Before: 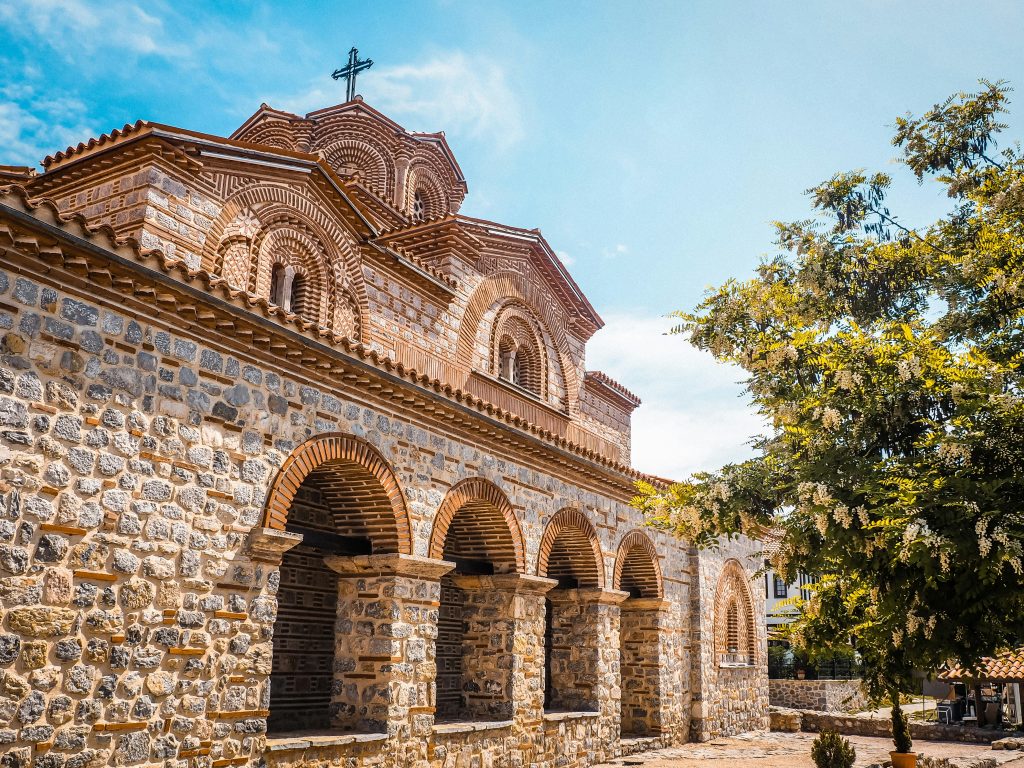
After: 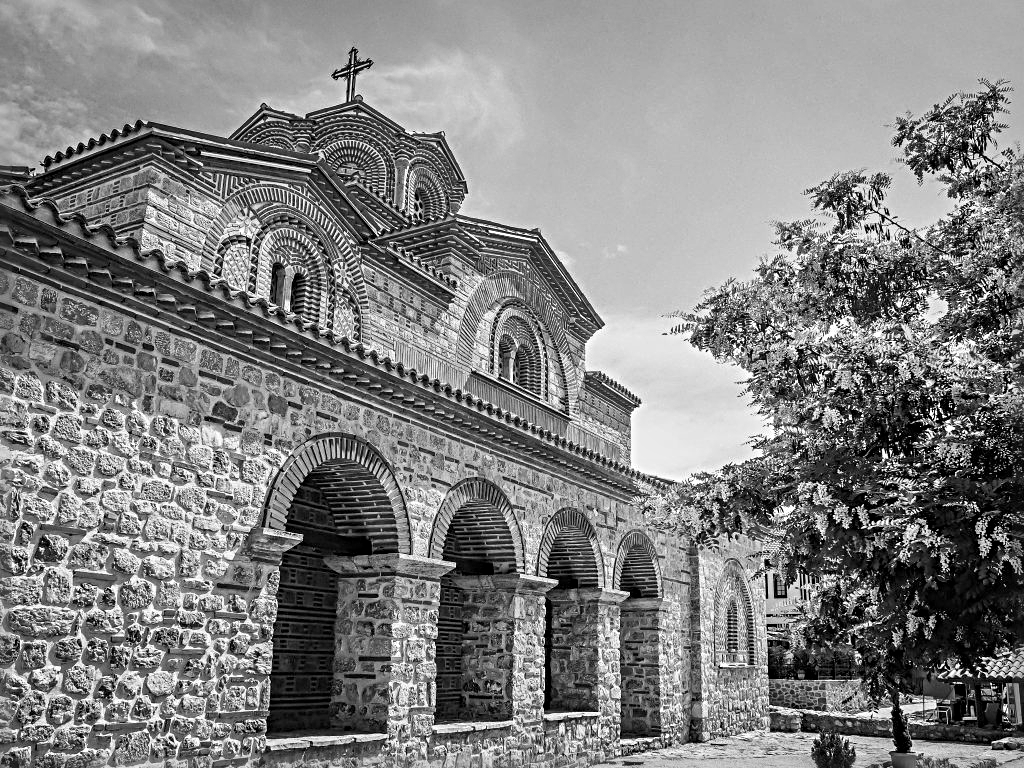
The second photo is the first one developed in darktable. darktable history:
monochrome: a 30.25, b 92.03
shadows and highlights: shadows 43.71, white point adjustment -1.46, soften with gaussian
sharpen: radius 4.883
